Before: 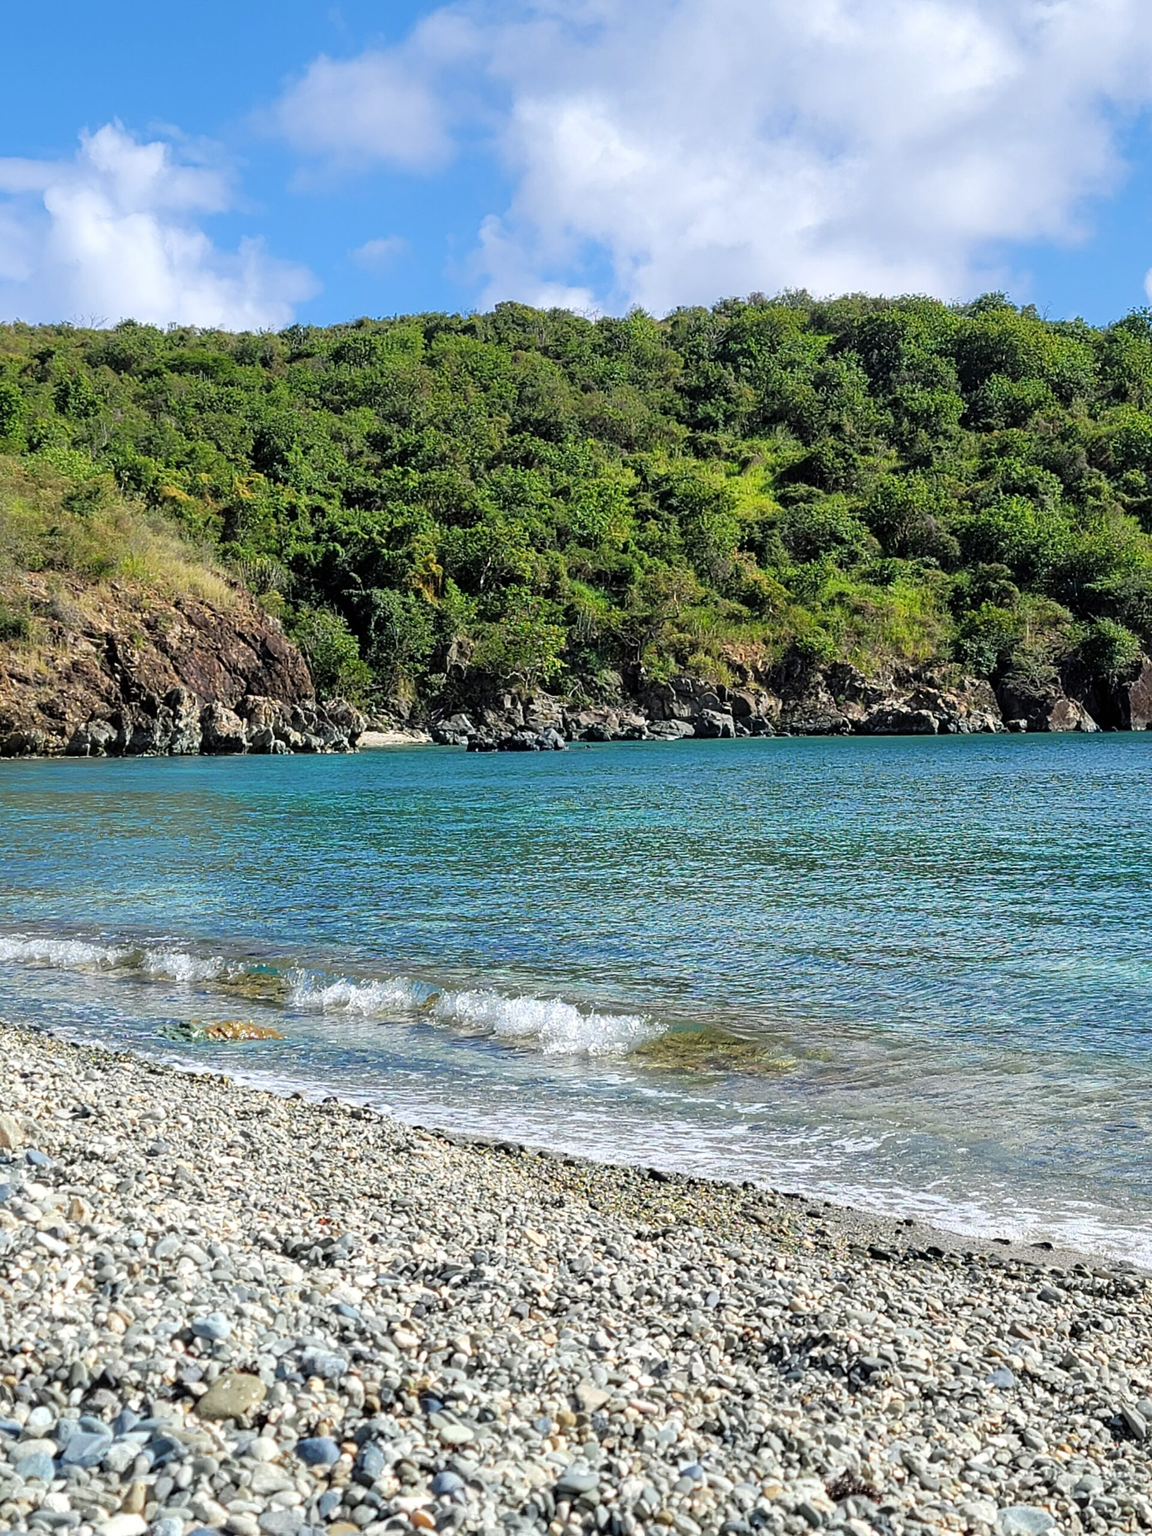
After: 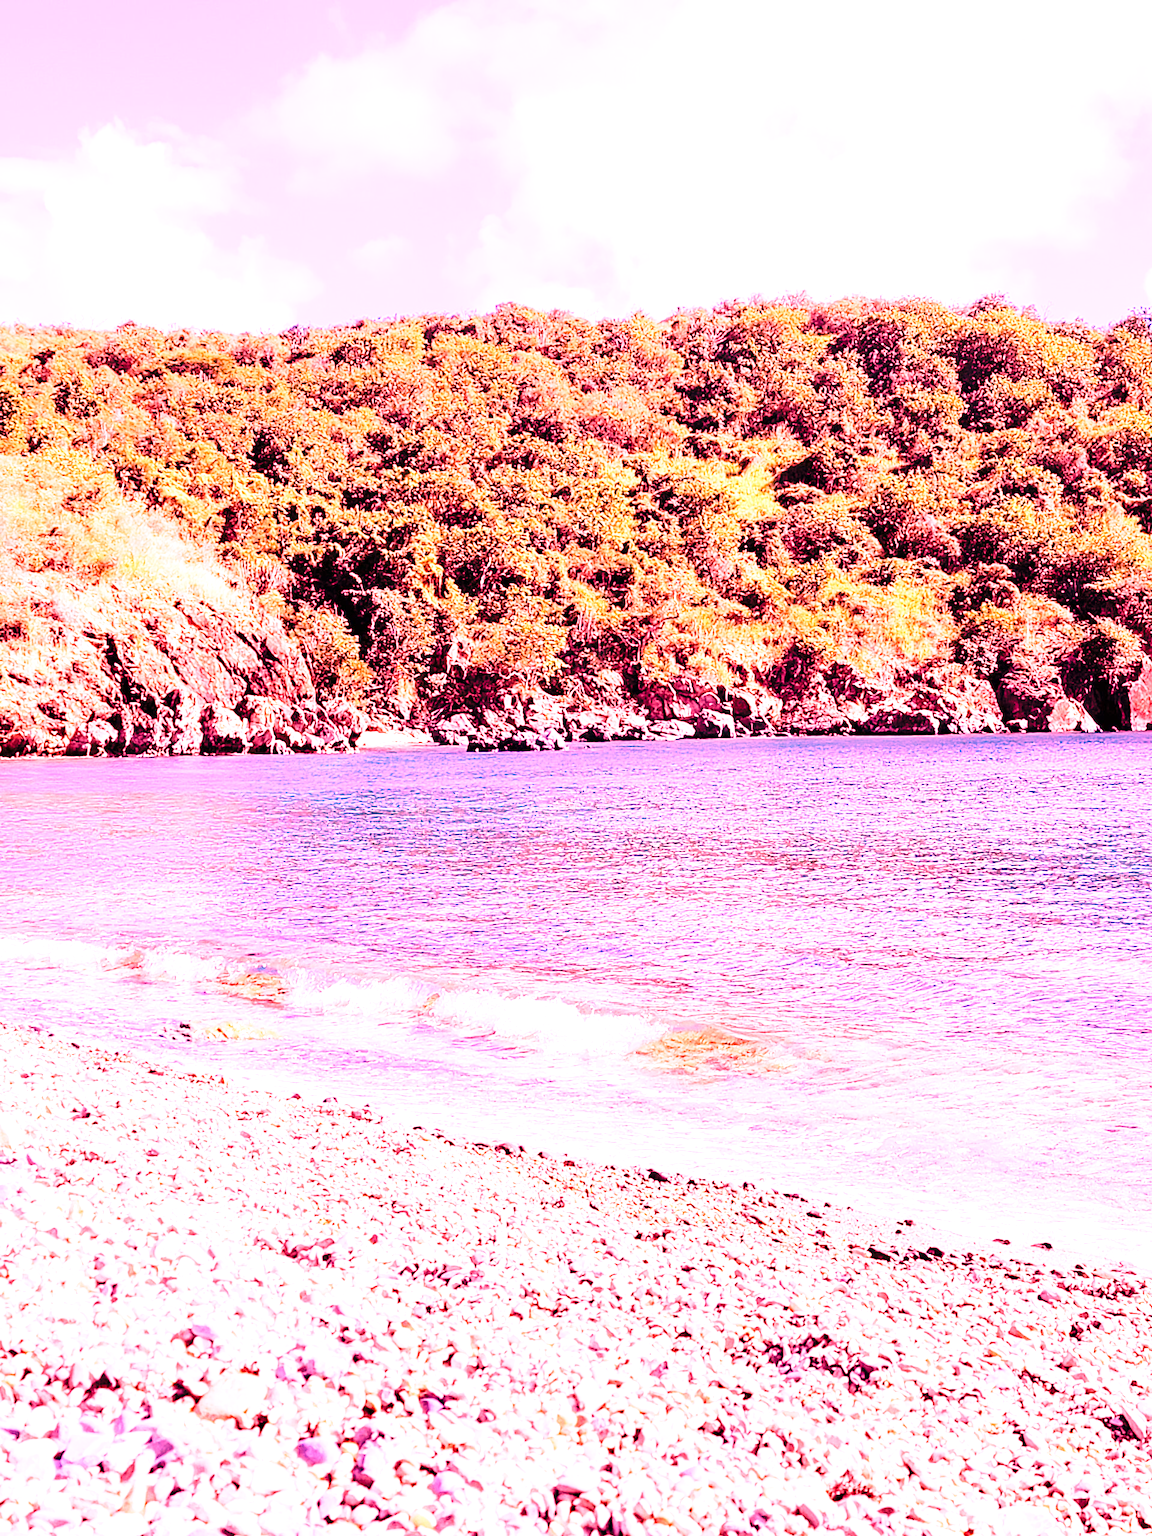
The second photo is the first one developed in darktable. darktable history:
white balance: red 4.26, blue 1.802
base curve: curves: ch0 [(0, 0) (0.028, 0.03) (0.121, 0.232) (0.46, 0.748) (0.859, 0.968) (1, 1)], preserve colors none
